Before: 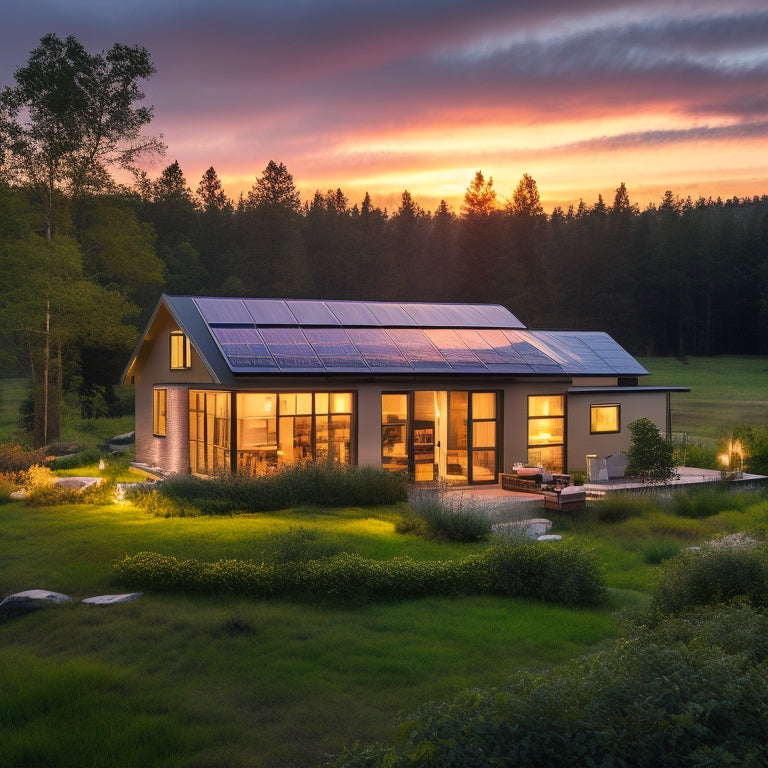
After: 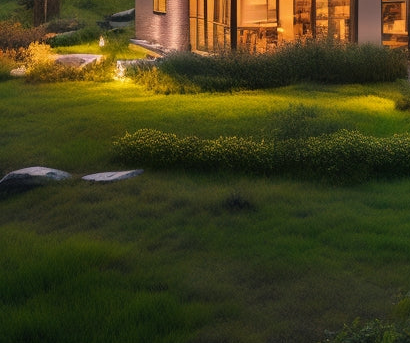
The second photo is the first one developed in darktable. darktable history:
crop and rotate: top 55.159%, right 46.523%, bottom 0.166%
